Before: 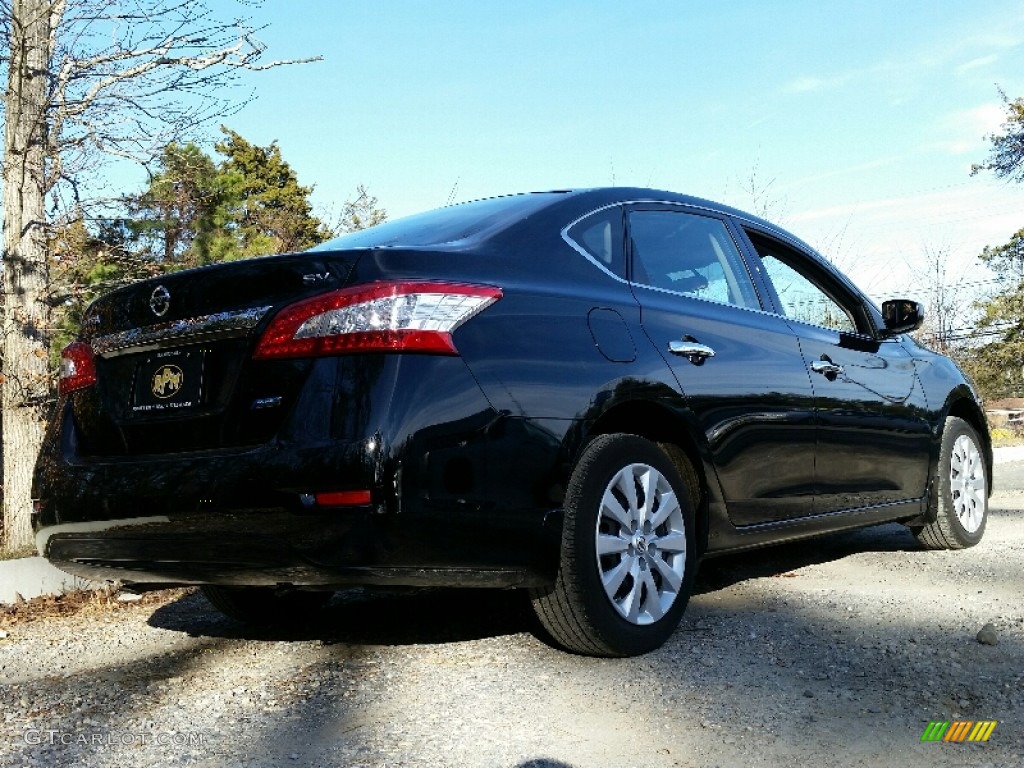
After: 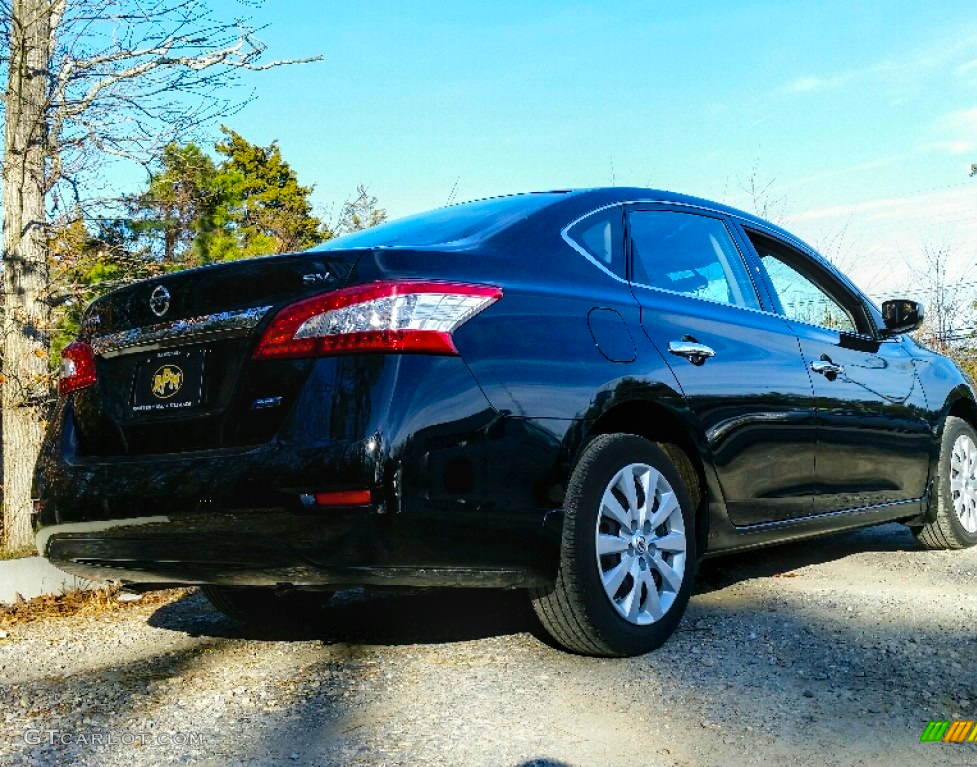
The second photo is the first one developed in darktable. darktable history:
crop: right 4.555%, bottom 0.019%
color balance rgb: shadows lift › chroma 2.028%, shadows lift › hue 221.09°, linear chroma grading › global chroma 8.01%, perceptual saturation grading › global saturation 39.82%, perceptual brilliance grading › mid-tones 9.346%, perceptual brilliance grading › shadows 15.812%
local contrast: on, module defaults
